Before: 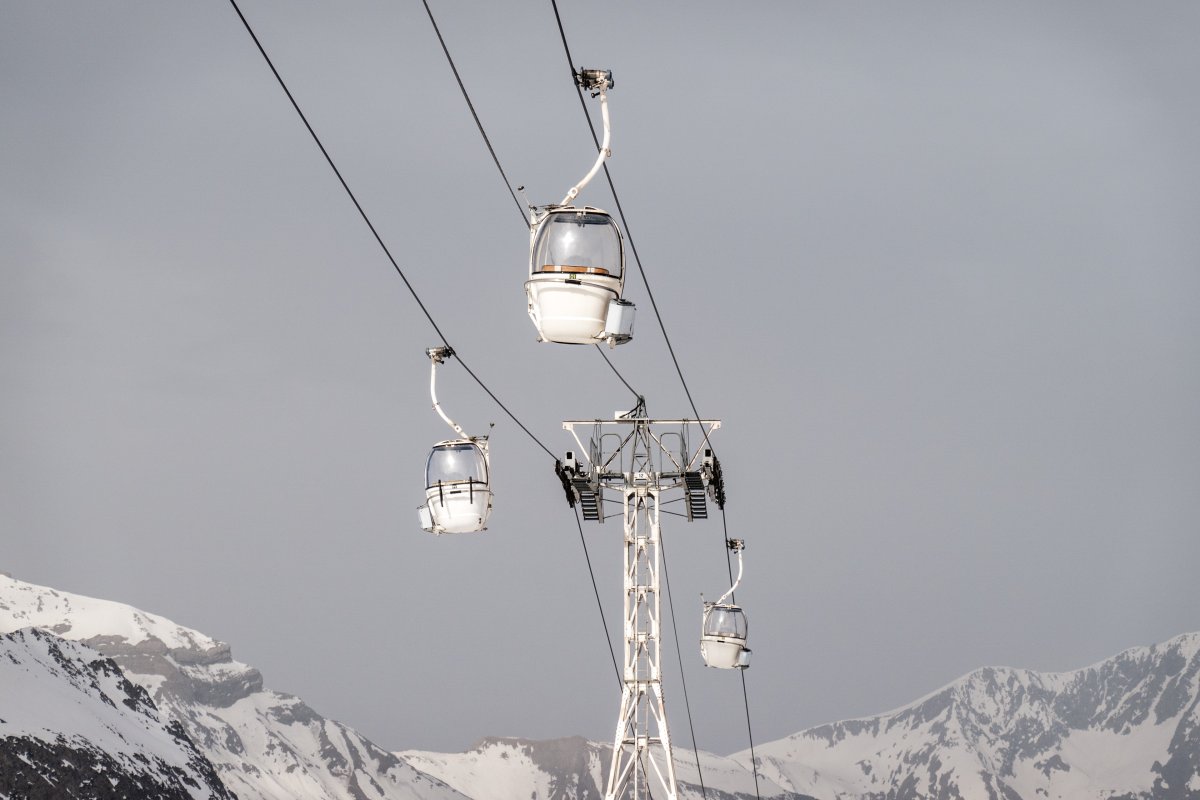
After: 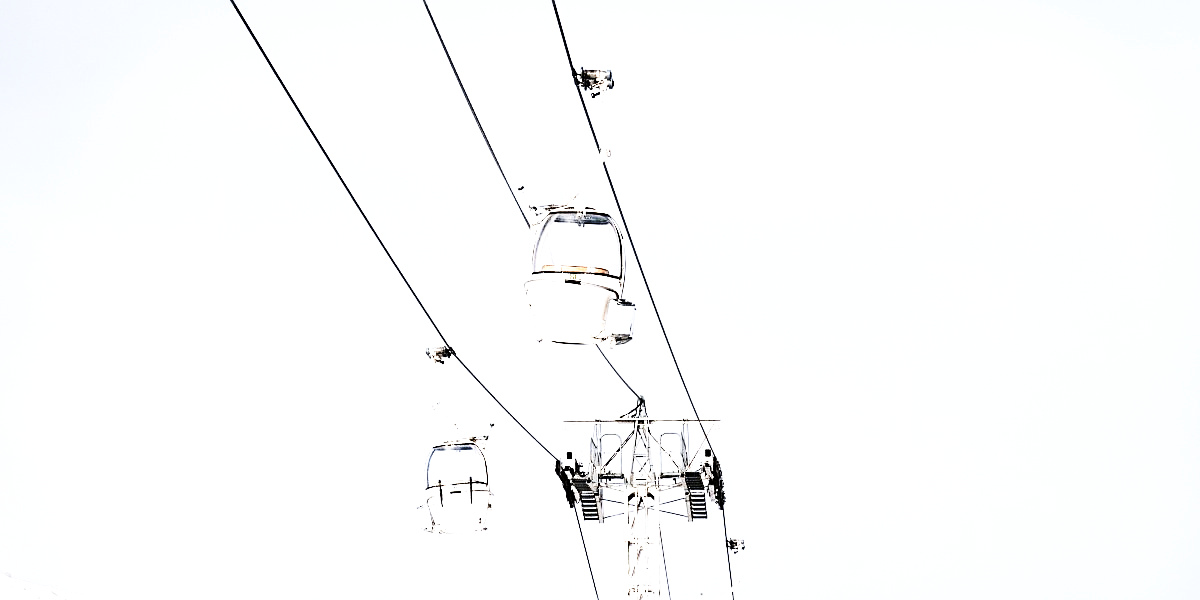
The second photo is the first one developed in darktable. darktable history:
sharpen: radius 1.864, amount 0.398, threshold 1.271
exposure: black level correction 0, exposure 0.5 EV, compensate exposure bias true, compensate highlight preservation false
crop: bottom 24.967%
tone equalizer: -8 EV -1.08 EV, -7 EV -1.01 EV, -6 EV -0.867 EV, -5 EV -0.578 EV, -3 EV 0.578 EV, -2 EV 0.867 EV, -1 EV 1.01 EV, +0 EV 1.08 EV, edges refinement/feathering 500, mask exposure compensation -1.57 EV, preserve details no
base curve: curves: ch0 [(0, 0) (0.028, 0.03) (0.121, 0.232) (0.46, 0.748) (0.859, 0.968) (1, 1)], preserve colors none
white balance: red 0.976, blue 1.04
color zones: curves: ch1 [(0, 0.455) (0.063, 0.455) (0.286, 0.495) (0.429, 0.5) (0.571, 0.5) (0.714, 0.5) (0.857, 0.5) (1, 0.455)]; ch2 [(0, 0.532) (0.063, 0.521) (0.233, 0.447) (0.429, 0.489) (0.571, 0.5) (0.714, 0.5) (0.857, 0.5) (1, 0.532)]
